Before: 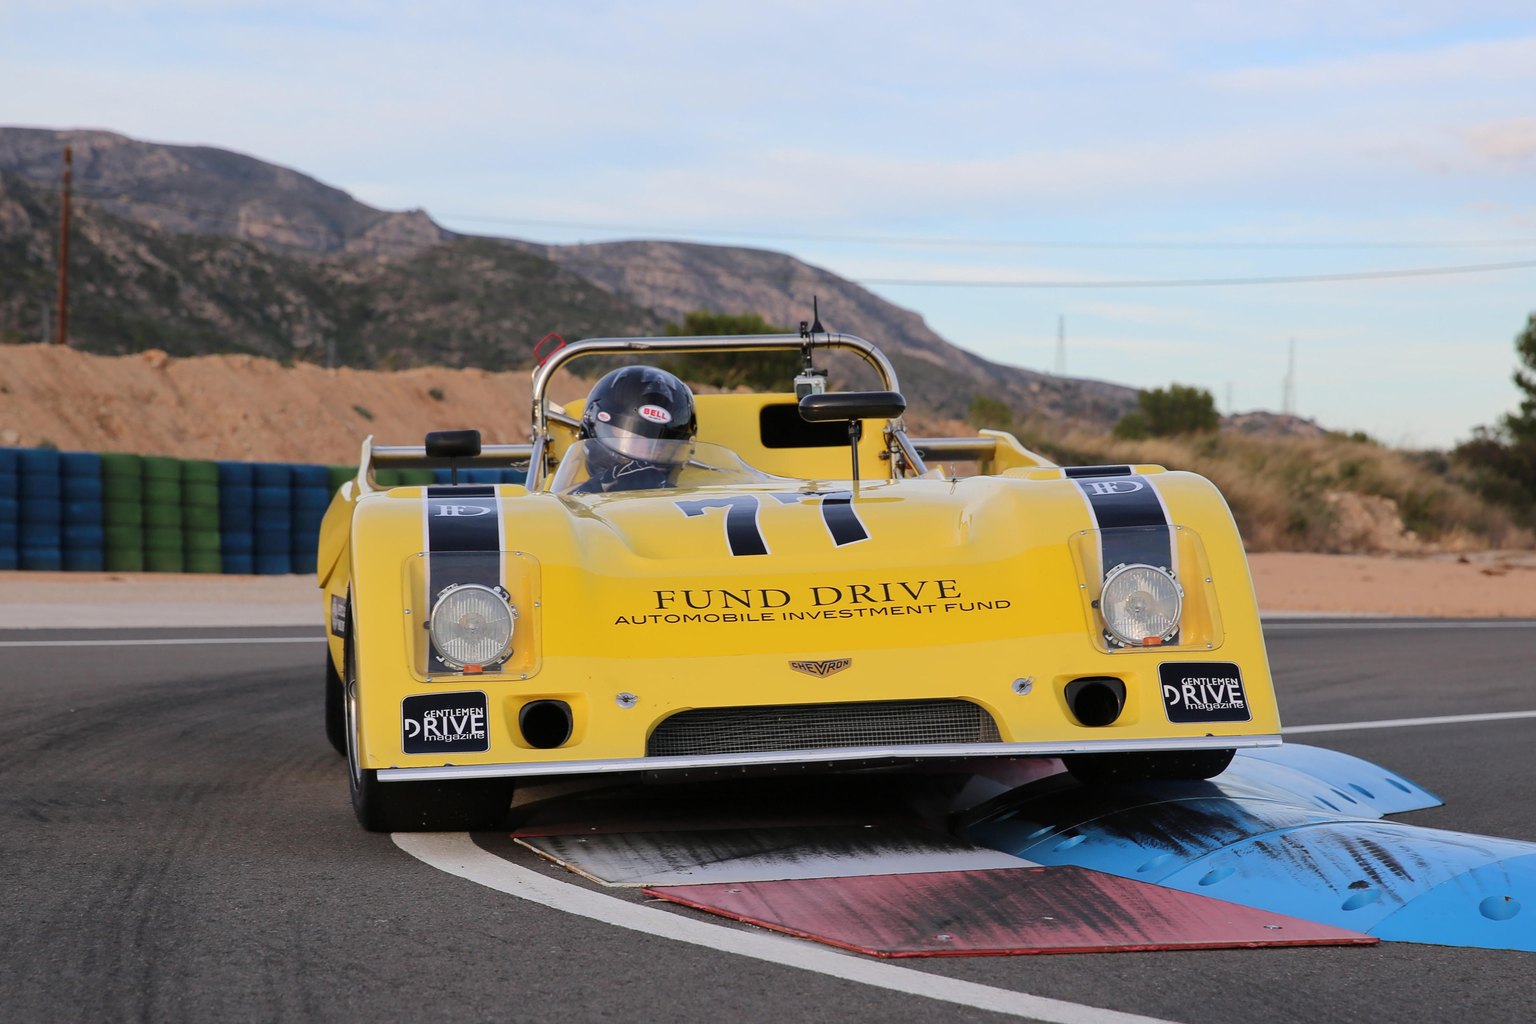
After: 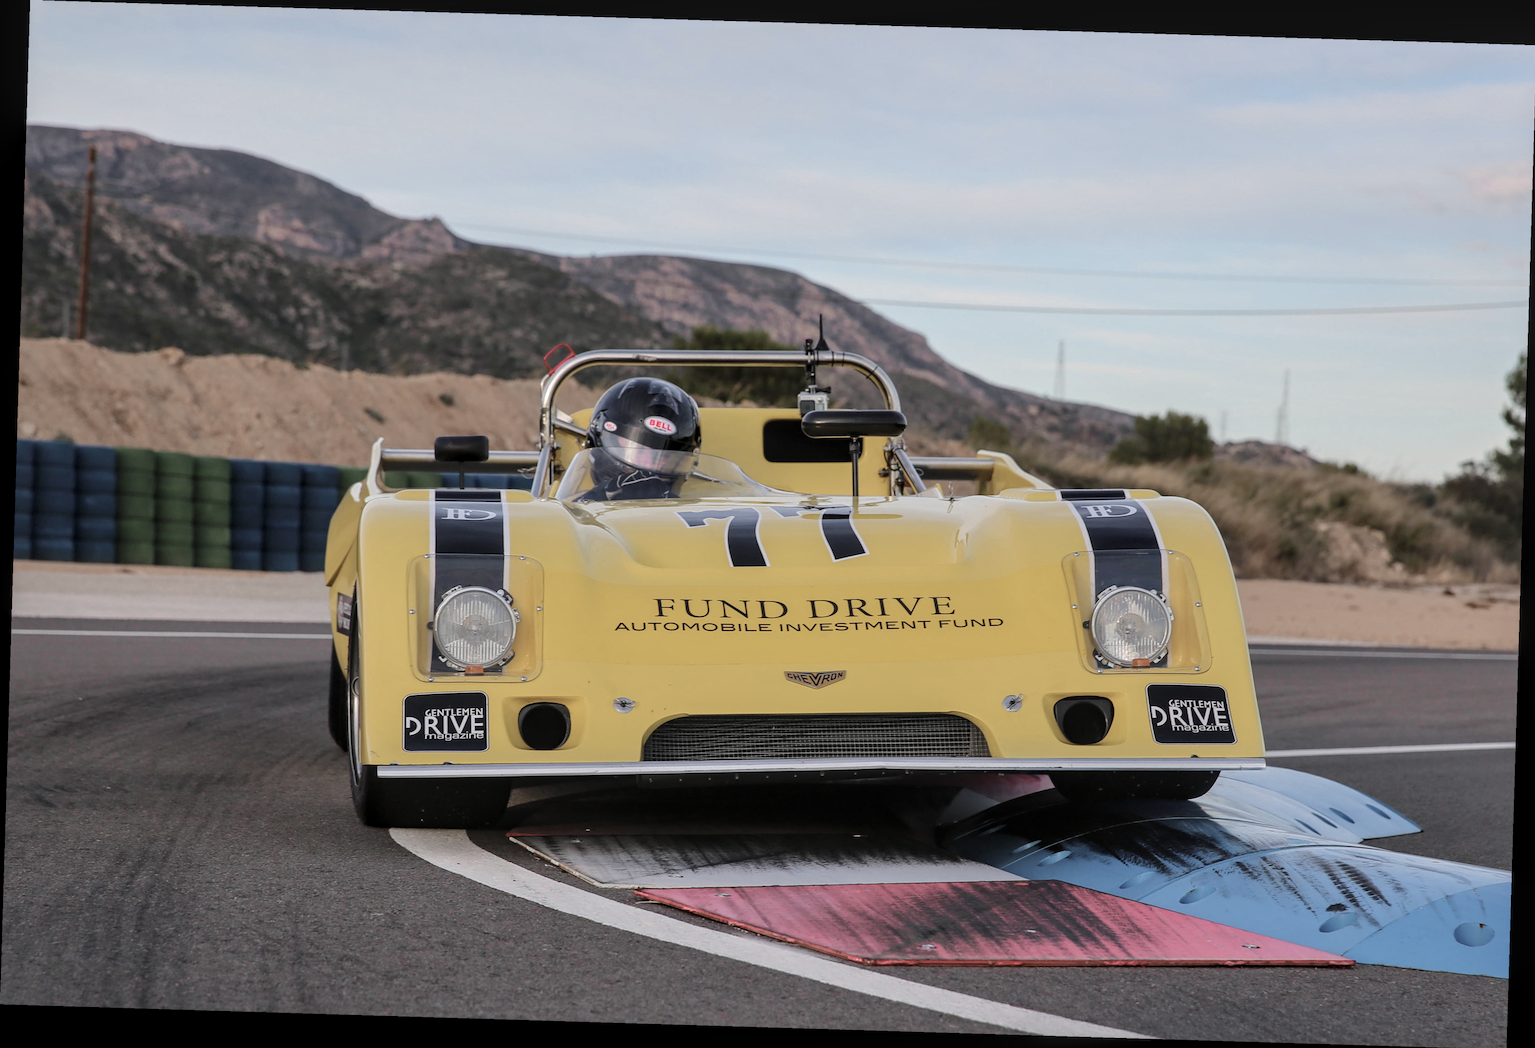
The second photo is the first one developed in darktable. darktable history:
local contrast: on, module defaults
color zones: curves: ch0 [(0, 0.6) (0.129, 0.508) (0.193, 0.483) (0.429, 0.5) (0.571, 0.5) (0.714, 0.5) (0.857, 0.5) (1, 0.6)]; ch1 [(0, 0.481) (0.112, 0.245) (0.213, 0.223) (0.429, 0.233) (0.571, 0.231) (0.683, 0.242) (0.857, 0.296) (1, 0.481)]
rotate and perspective: rotation 1.72°, automatic cropping off
color balance rgb: perceptual saturation grading › global saturation 20%, global vibrance 20%
